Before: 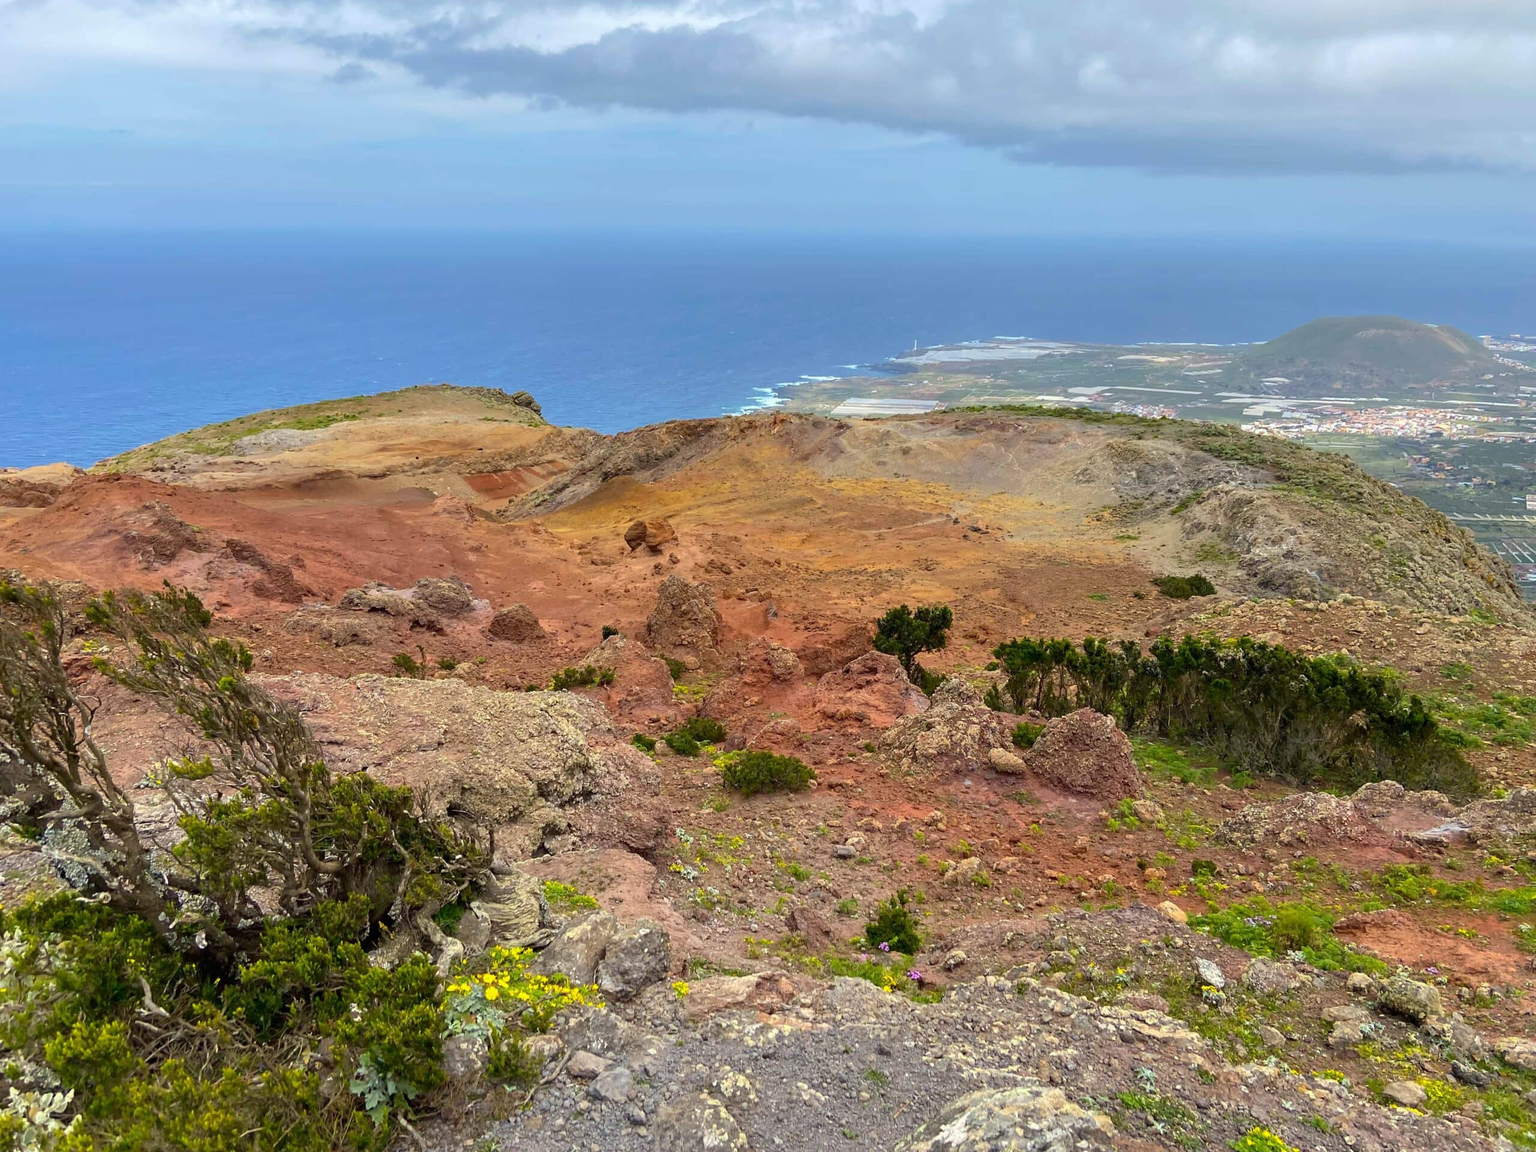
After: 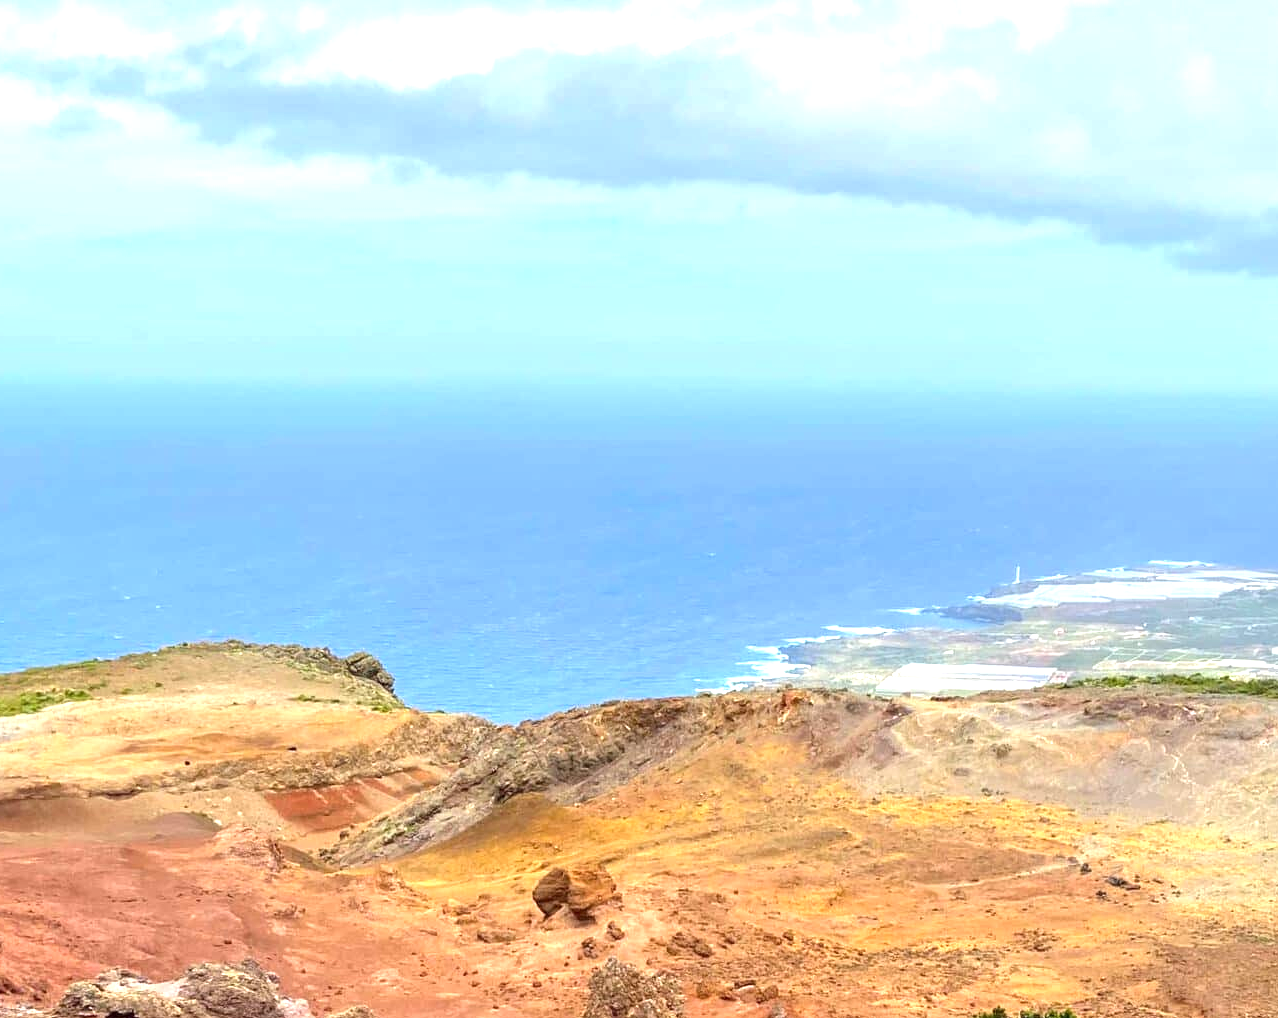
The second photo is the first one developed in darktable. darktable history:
local contrast: highlights 105%, shadows 97%, detail 119%, midtone range 0.2
tone equalizer: on, module defaults
exposure: black level correction 0, exposure 1.028 EV, compensate highlight preservation false
crop: left 19.844%, right 30.223%, bottom 46.941%
